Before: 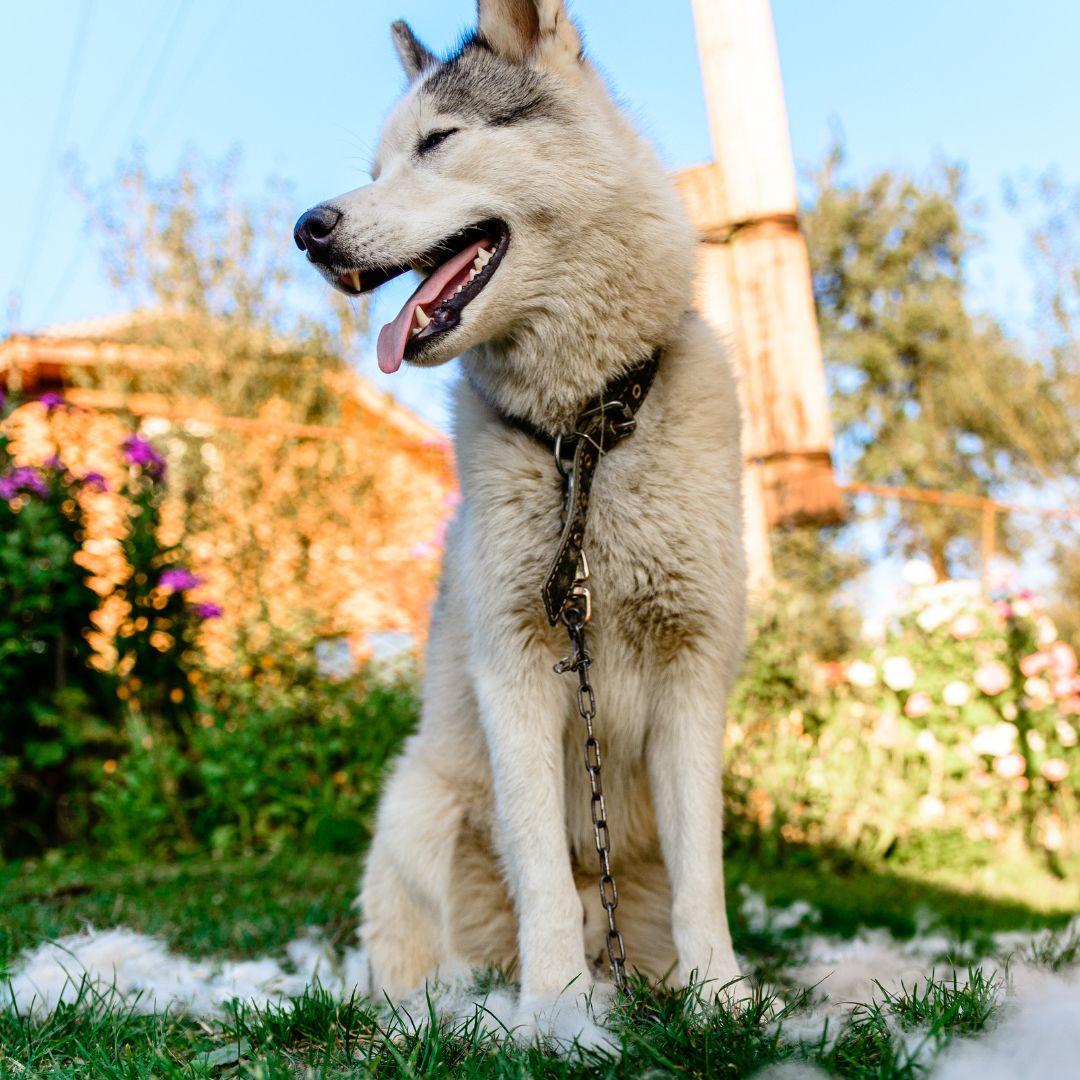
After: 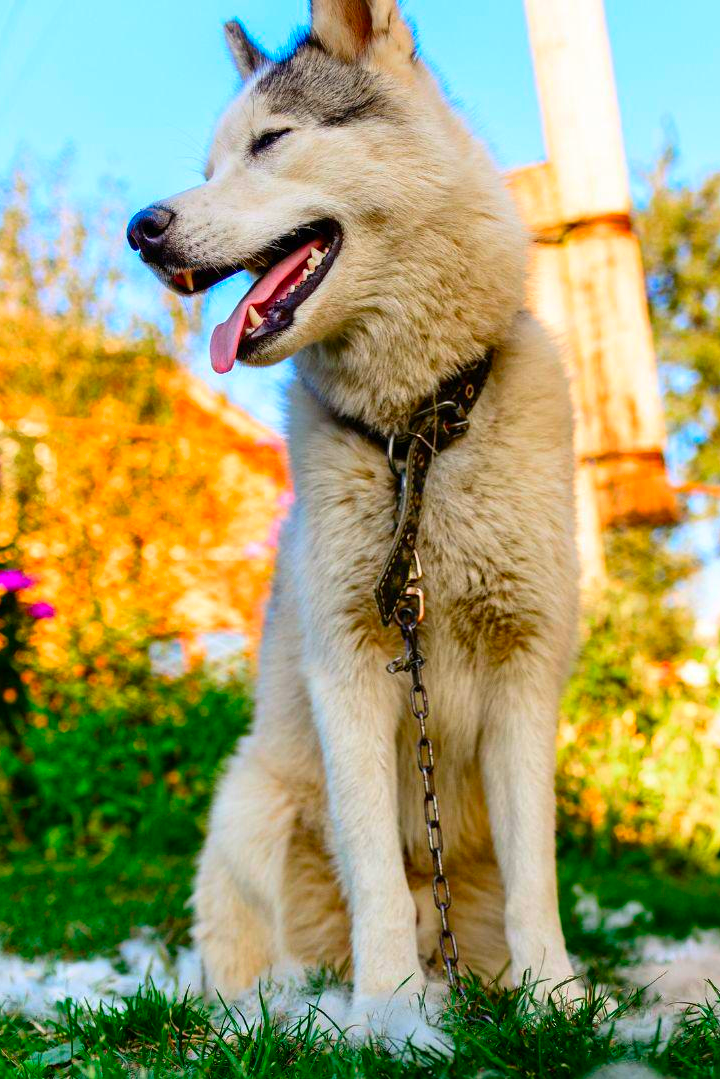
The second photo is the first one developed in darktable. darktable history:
color correction: saturation 1.8
crop and rotate: left 15.546%, right 17.787%
